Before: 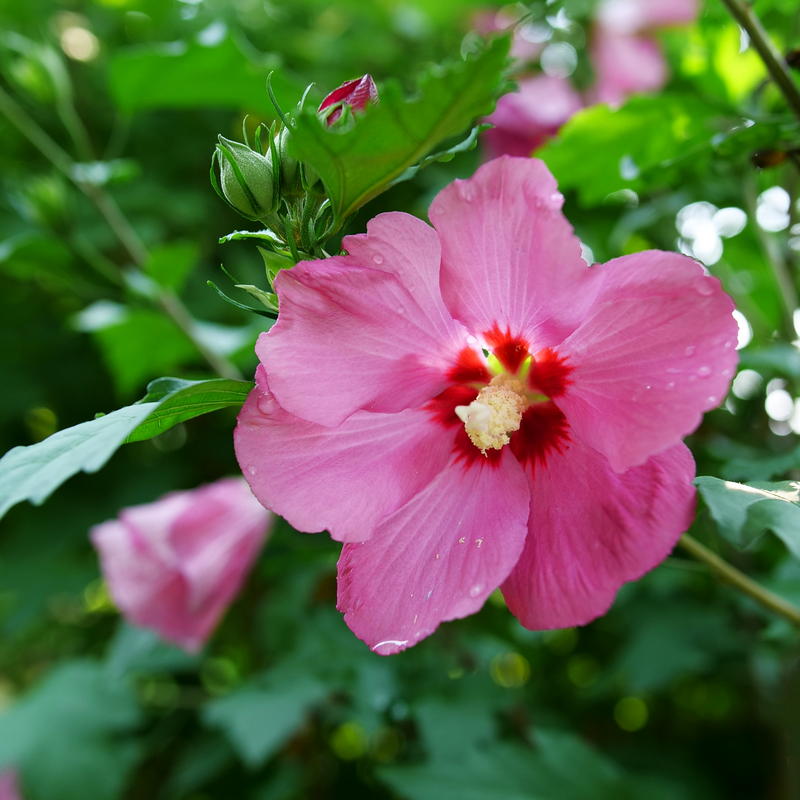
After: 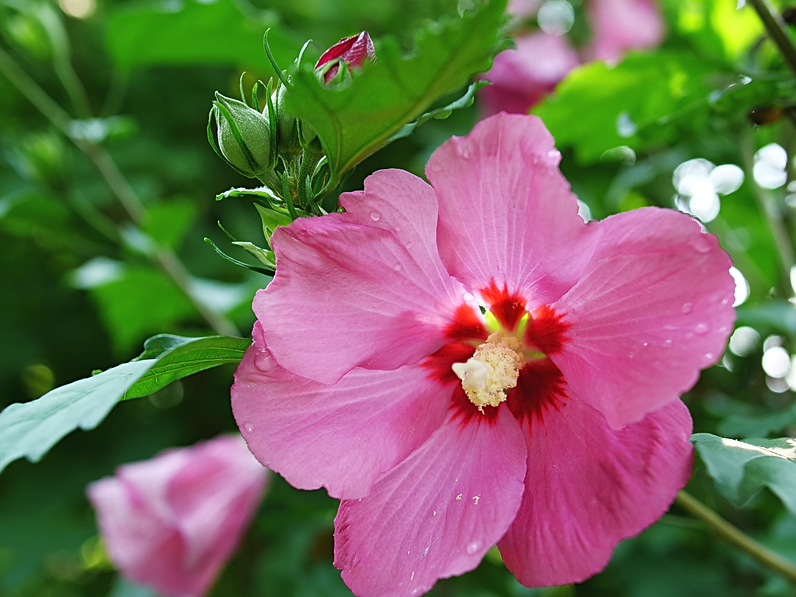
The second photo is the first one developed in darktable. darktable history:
crop: left 0.387%, top 5.469%, bottom 19.809%
exposure: black level correction -0.003, exposure 0.04 EV, compensate highlight preservation false
sharpen: on, module defaults
